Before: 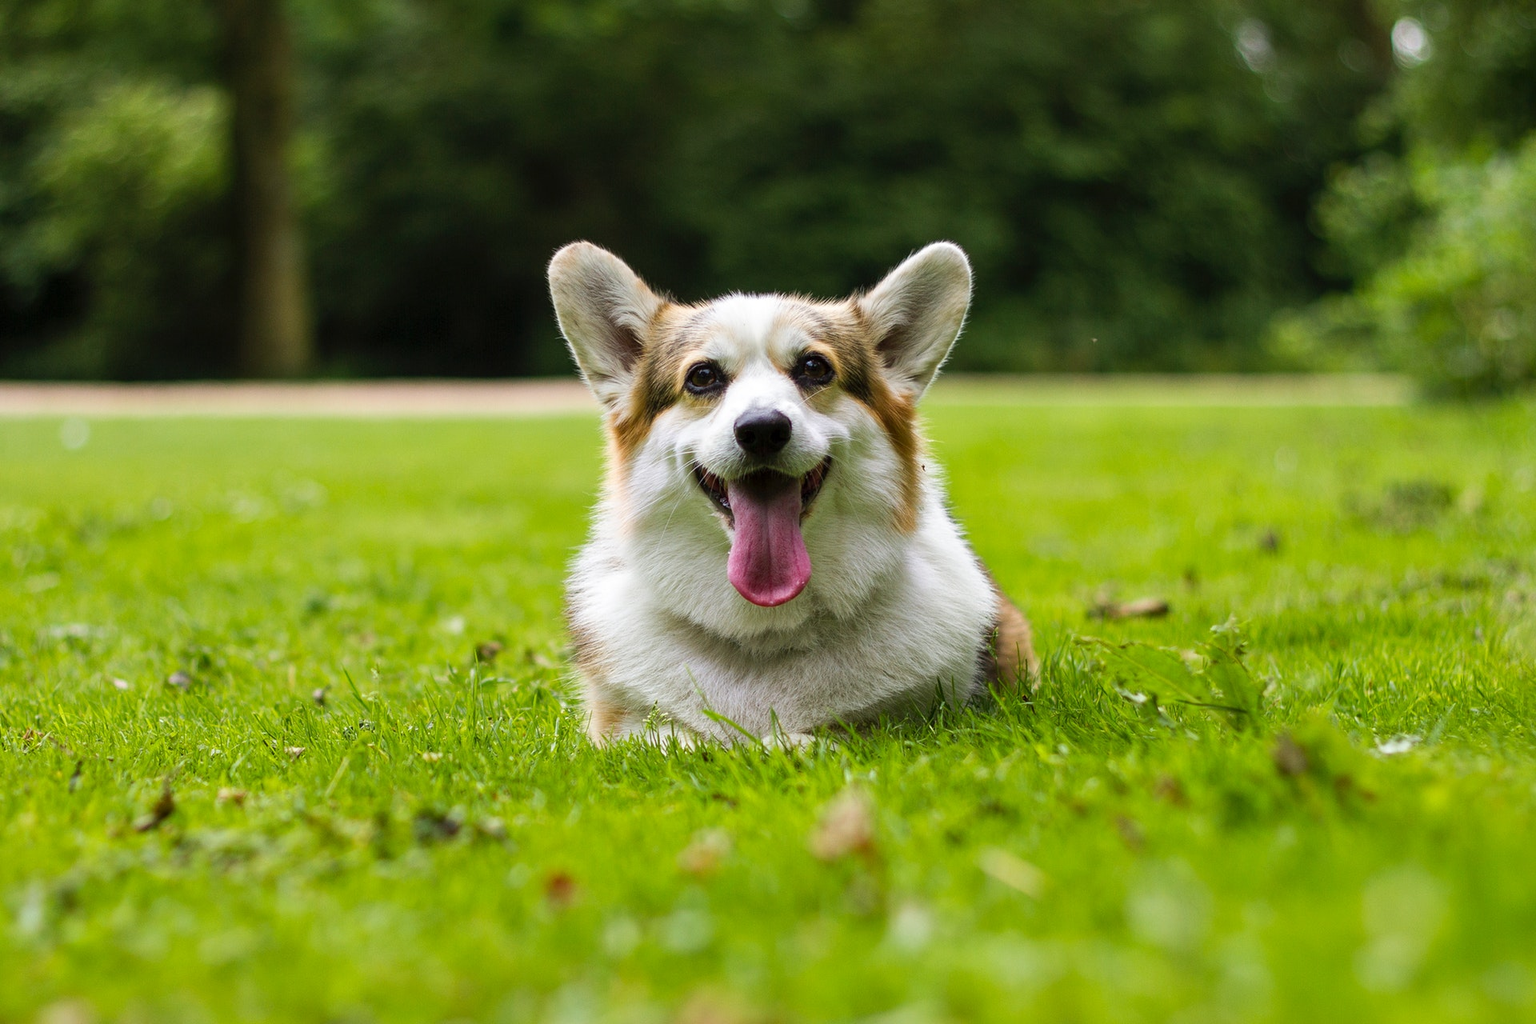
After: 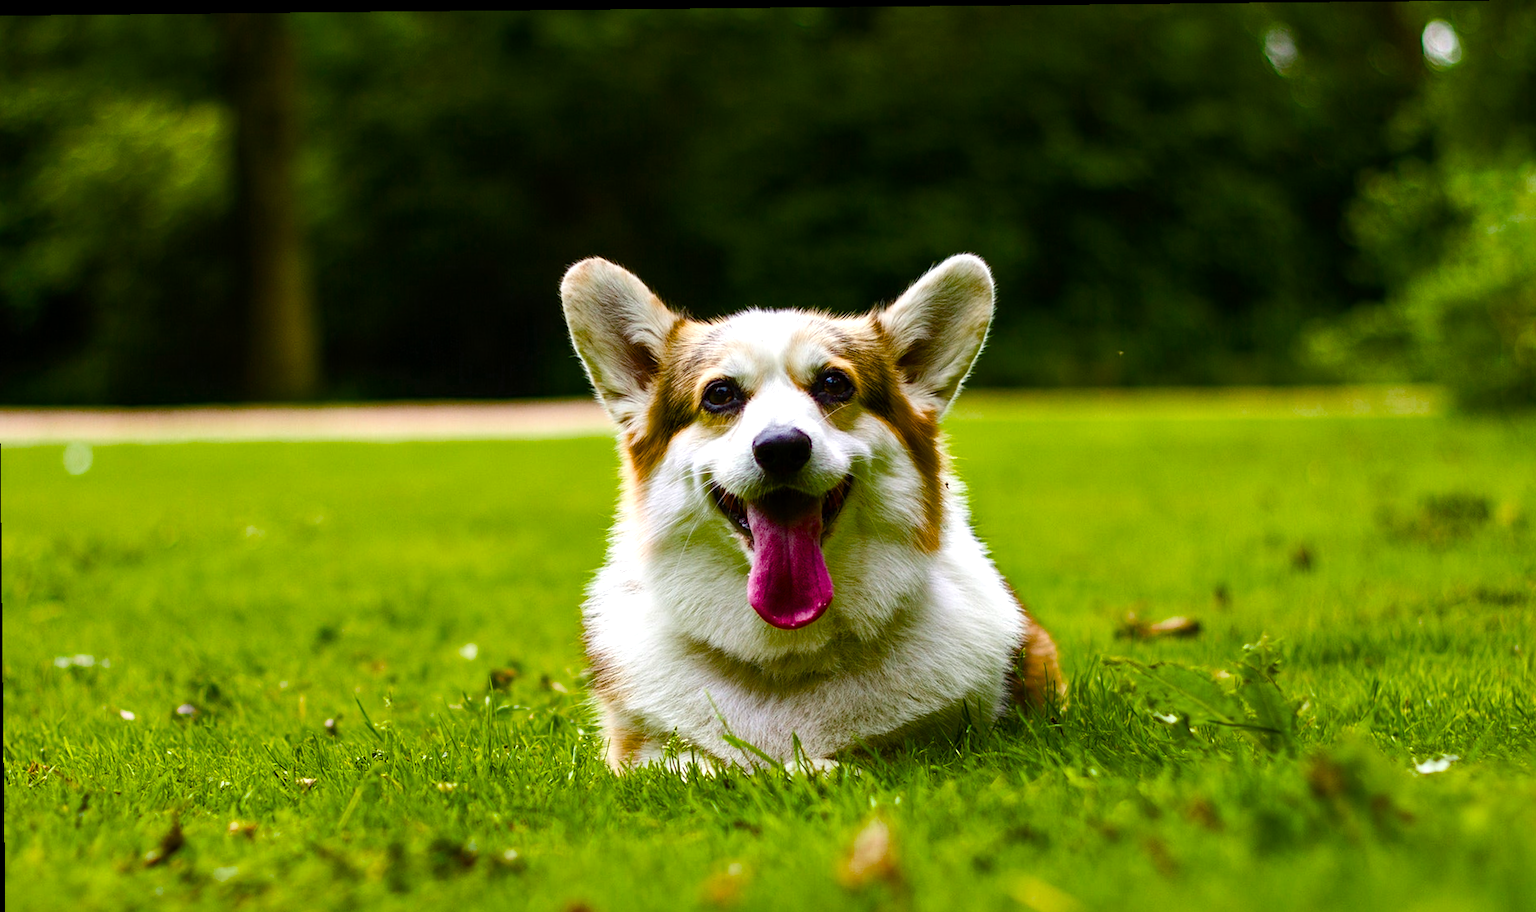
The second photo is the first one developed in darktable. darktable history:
crop and rotate: angle 0.587°, left 0.224%, right 2.744%, bottom 14.213%
color balance rgb: linear chroma grading › global chroma 14.641%, perceptual saturation grading › global saturation 34.719%, perceptual saturation grading › highlights -25.868%, perceptual saturation grading › shadows 49.529%, global vibrance 9.498%, contrast 14.51%, saturation formula JzAzBz (2021)
